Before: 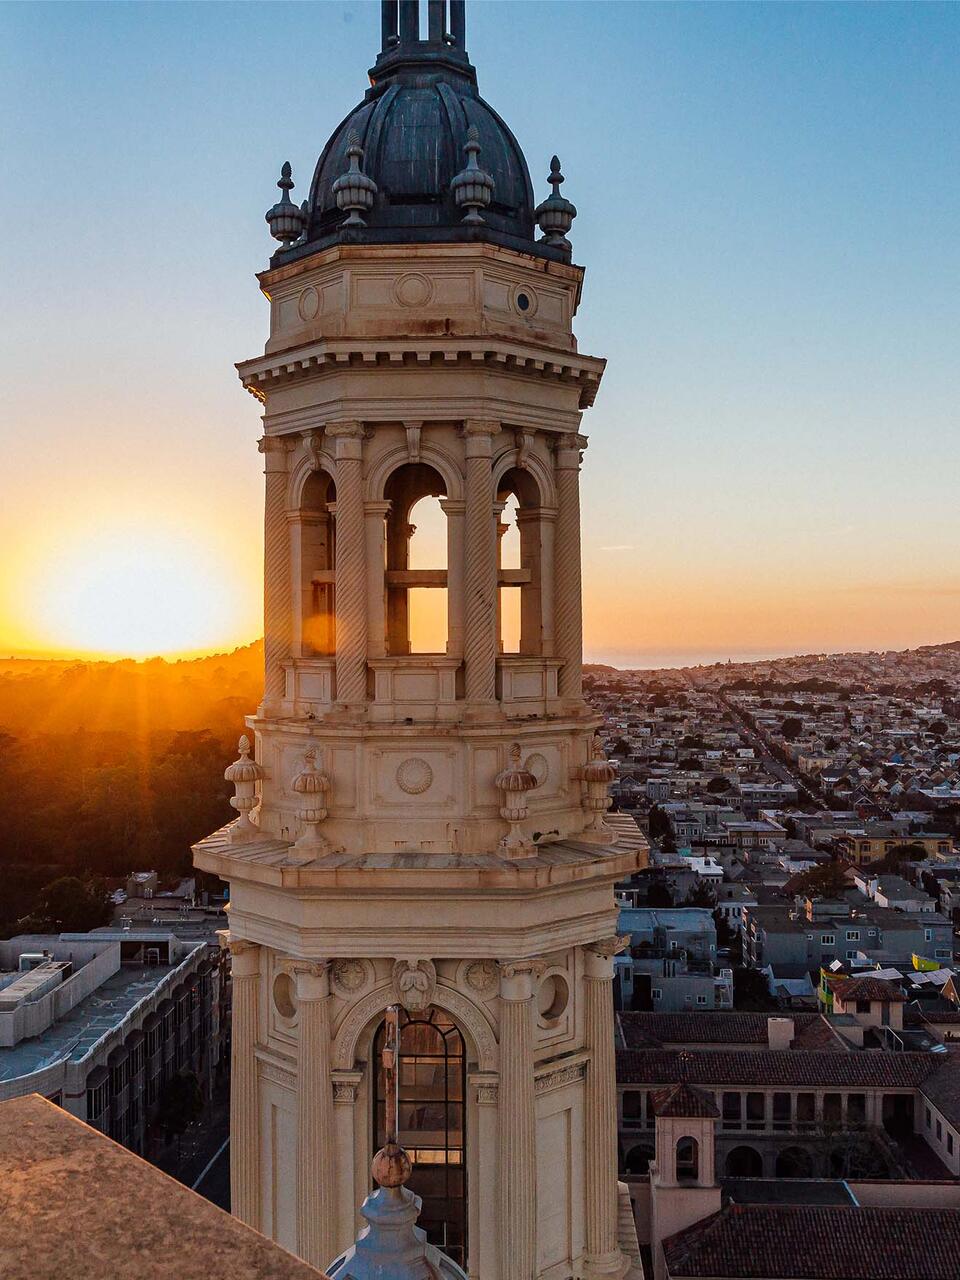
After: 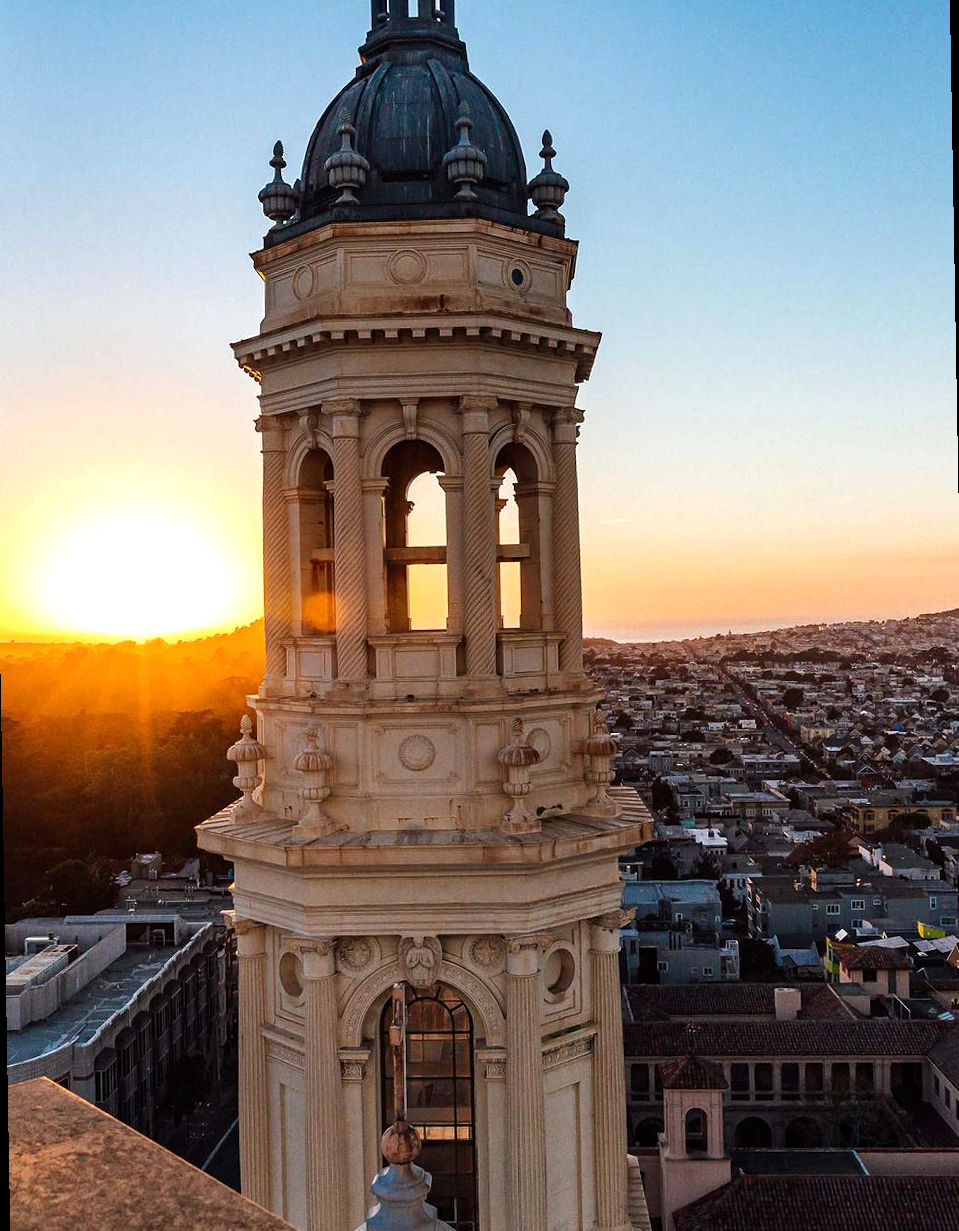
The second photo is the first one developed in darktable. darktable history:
tone equalizer: -8 EV -0.417 EV, -7 EV -0.389 EV, -6 EV -0.333 EV, -5 EV -0.222 EV, -3 EV 0.222 EV, -2 EV 0.333 EV, -1 EV 0.389 EV, +0 EV 0.417 EV, edges refinement/feathering 500, mask exposure compensation -1.57 EV, preserve details no
rotate and perspective: rotation -1°, crop left 0.011, crop right 0.989, crop top 0.025, crop bottom 0.975
